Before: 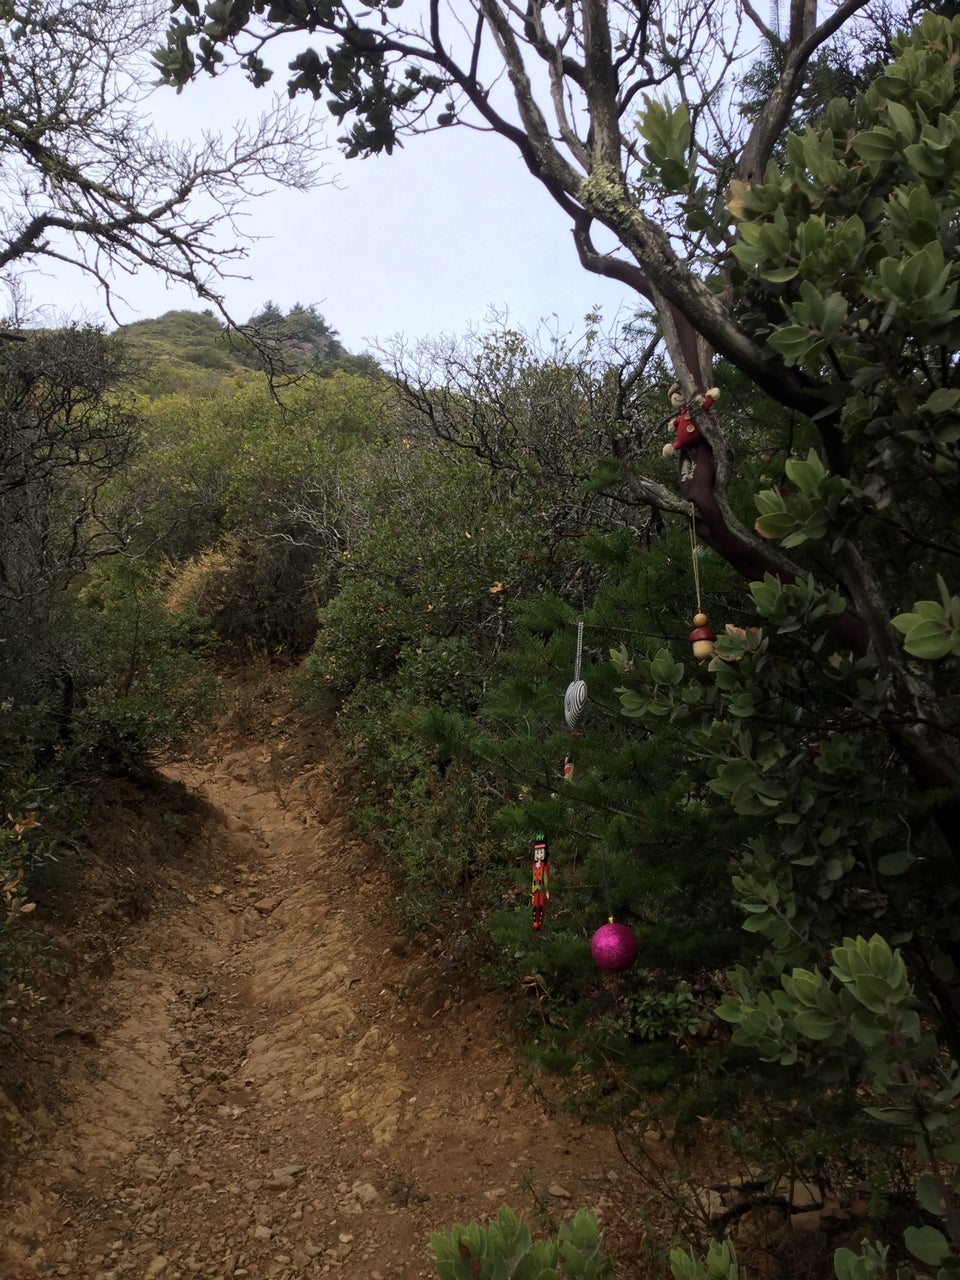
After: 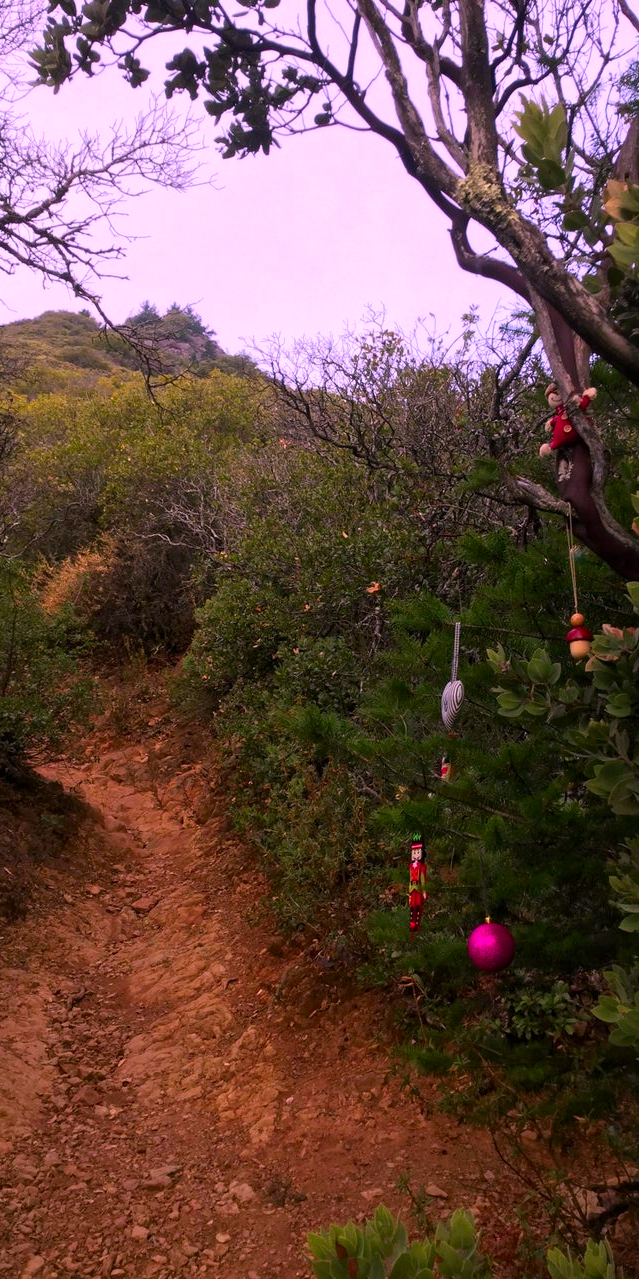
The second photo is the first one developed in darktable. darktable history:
local contrast: mode bilateral grid, contrast 9, coarseness 24, detail 112%, midtone range 0.2
crop and rotate: left 12.863%, right 20.535%
color correction: highlights a* 18.95, highlights b* -11.61, saturation 1.7
